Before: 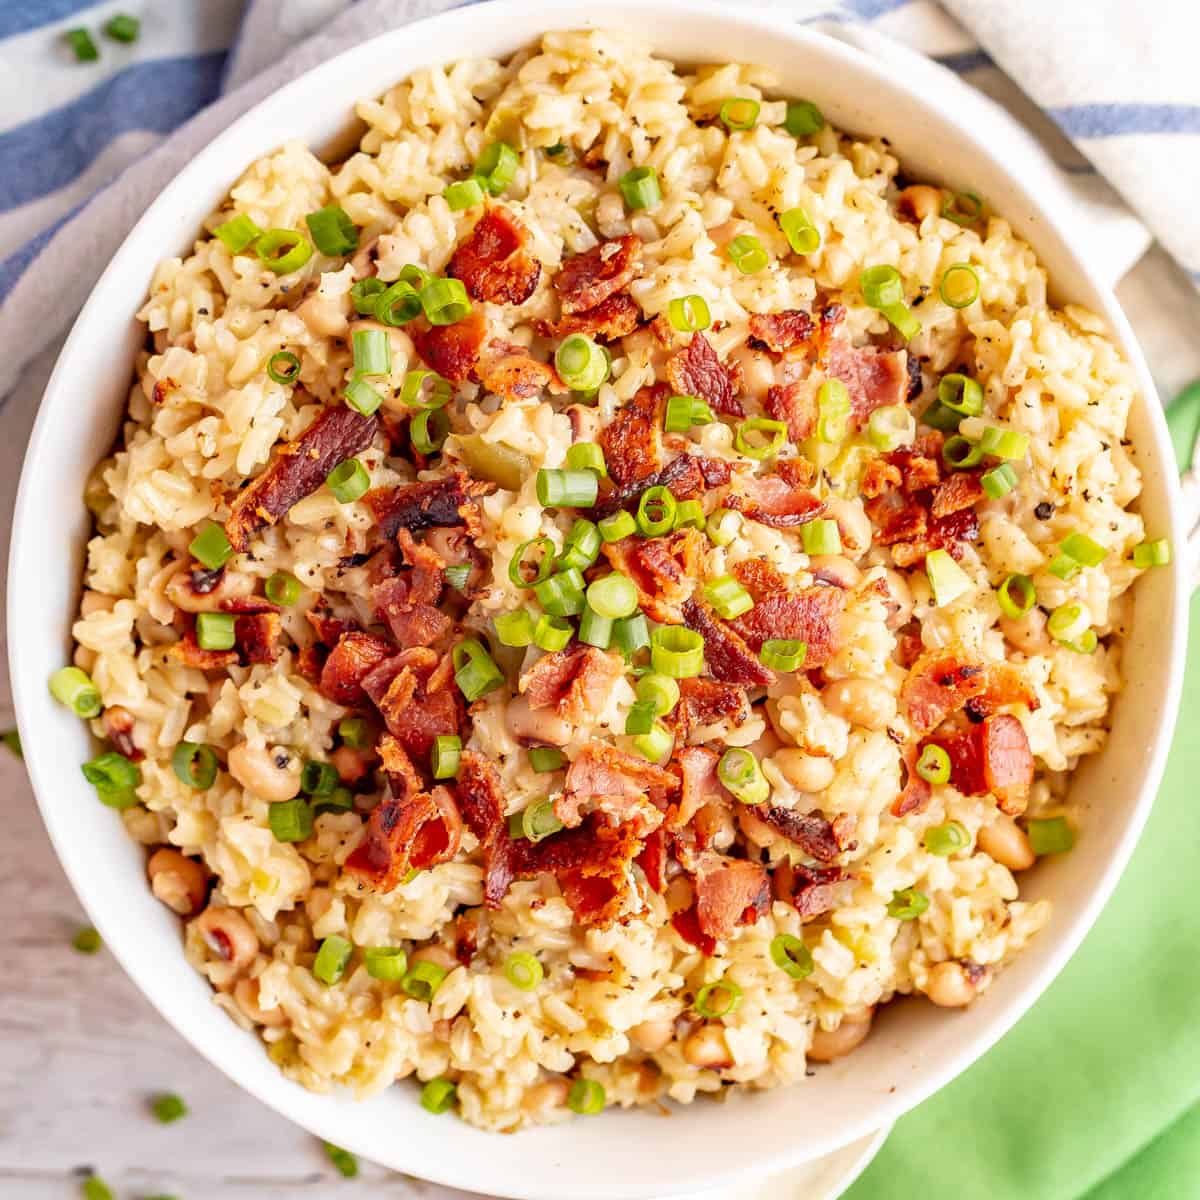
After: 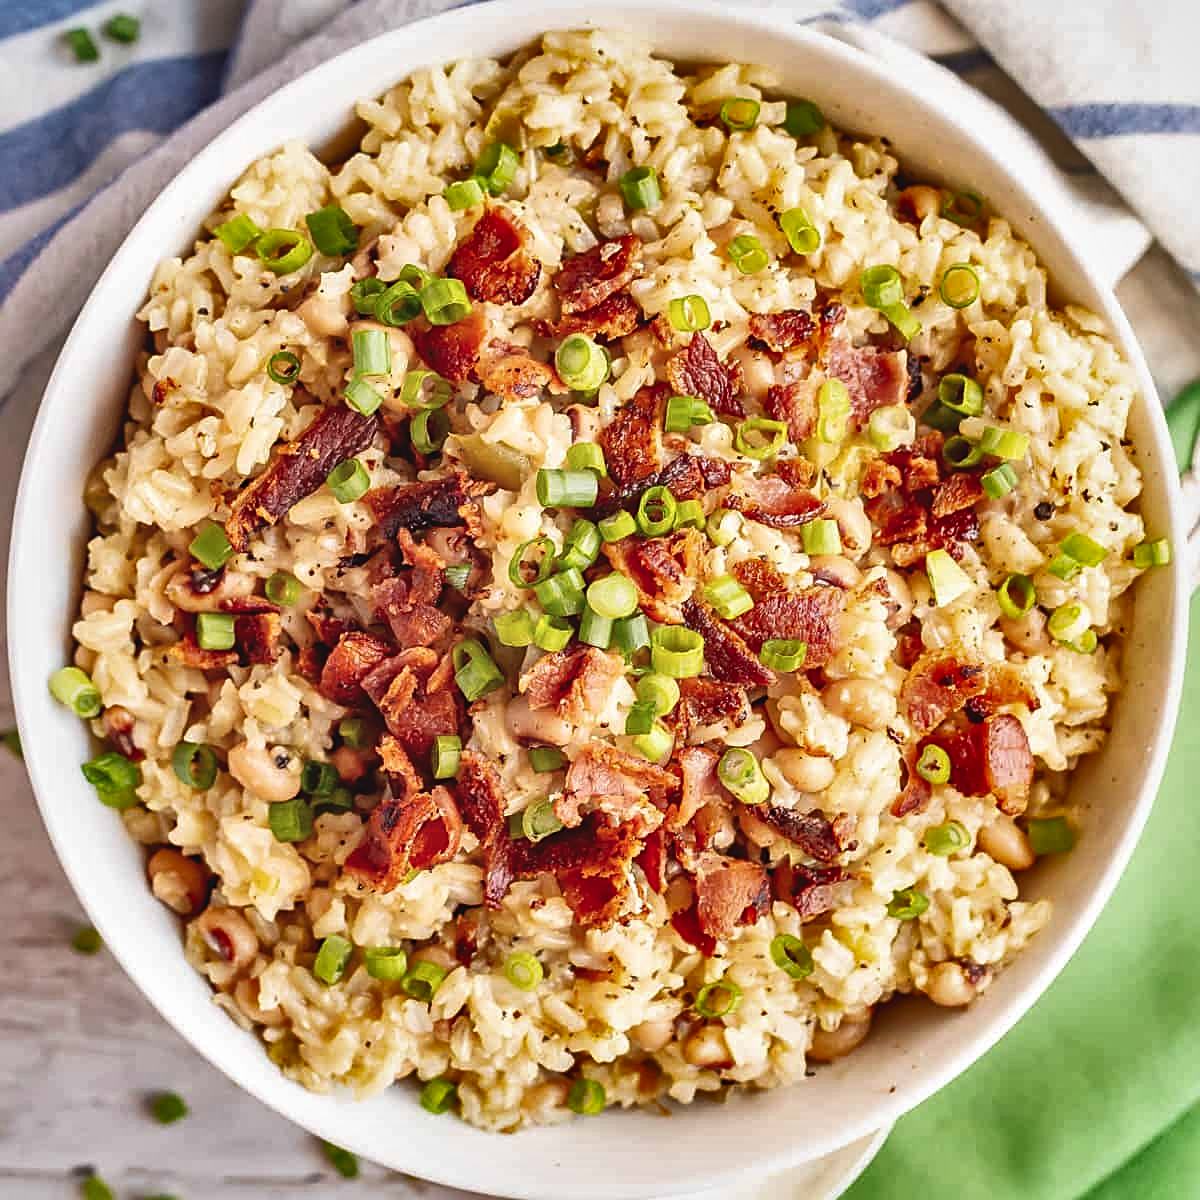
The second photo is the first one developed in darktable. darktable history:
local contrast: mode bilateral grid, contrast 25, coarseness 60, detail 151%, midtone range 0.2
shadows and highlights: soften with gaussian
exposure: black level correction -0.014, exposure -0.193 EV, compensate highlight preservation false
sharpen: on, module defaults
